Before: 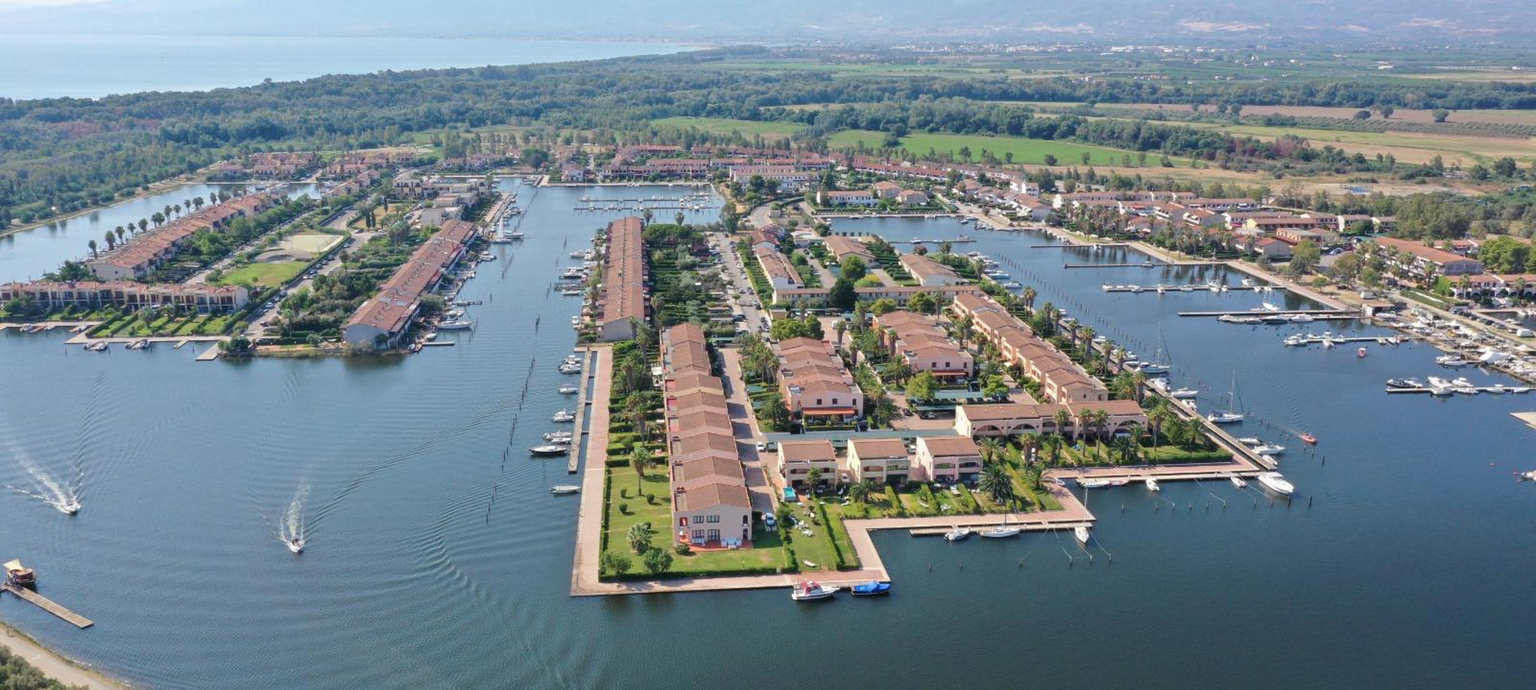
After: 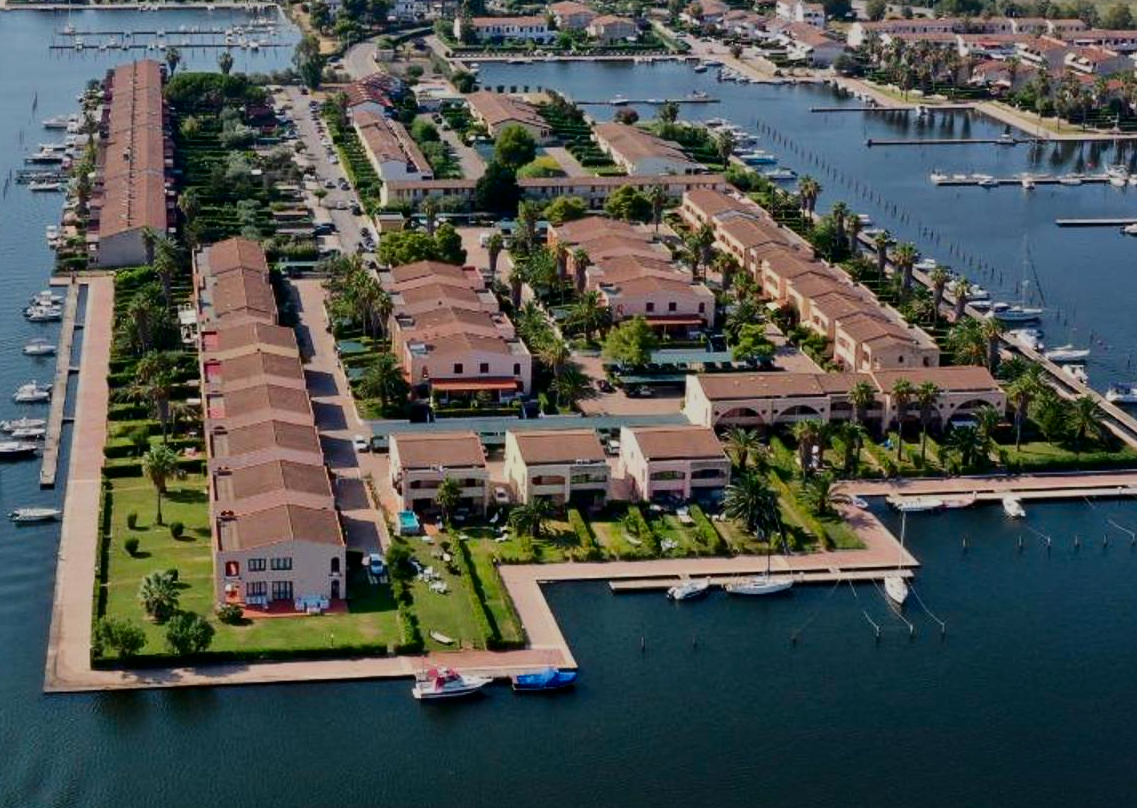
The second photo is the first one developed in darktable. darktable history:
crop: left 35.432%, top 26.233%, right 20.145%, bottom 3.432%
tone equalizer: on, module defaults
filmic rgb: black relative exposure -7.15 EV, white relative exposure 5.36 EV, hardness 3.02, color science v6 (2022)
contrast brightness saturation: contrast 0.19, brightness -0.24, saturation 0.11
